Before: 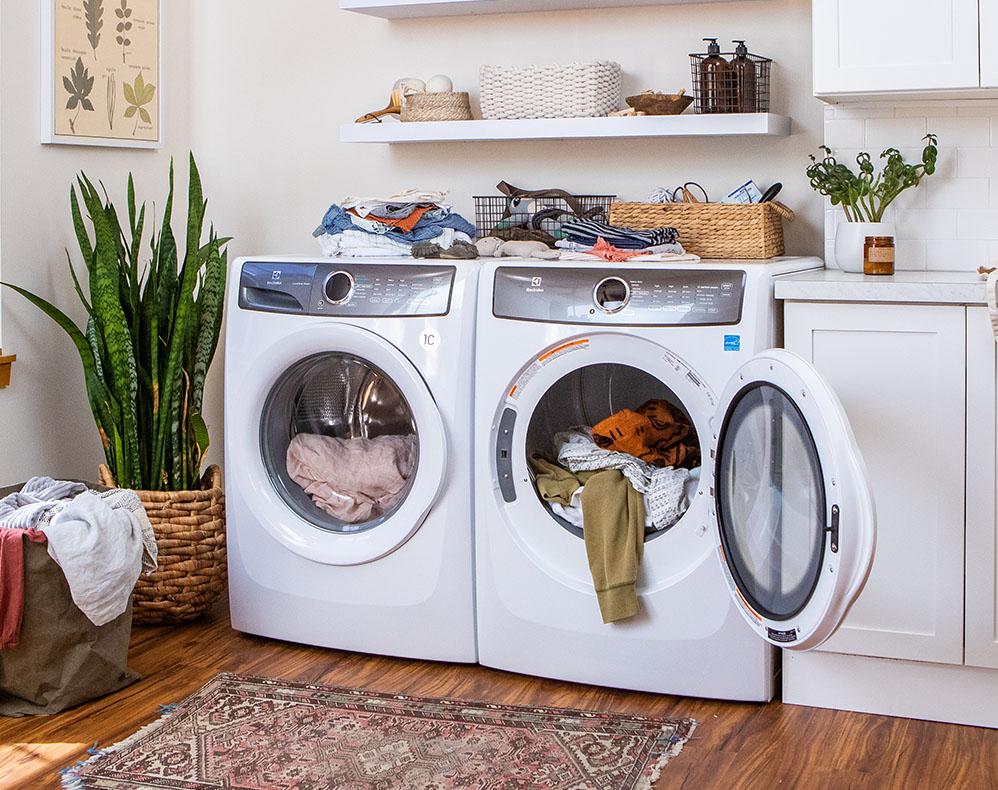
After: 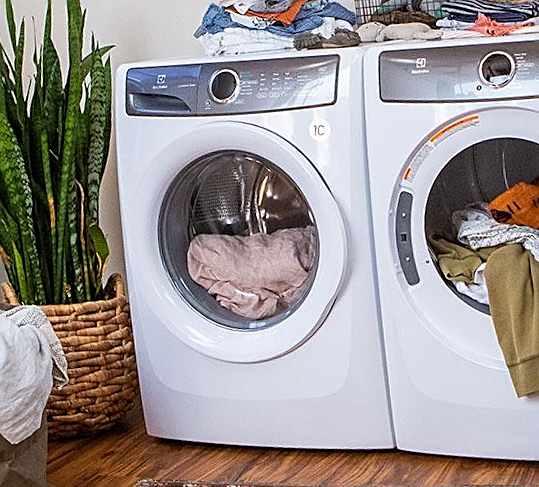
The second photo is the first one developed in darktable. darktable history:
sharpen: on, module defaults
crop: left 8.966%, top 23.852%, right 34.699%, bottom 4.703%
rotate and perspective: rotation -5°, crop left 0.05, crop right 0.952, crop top 0.11, crop bottom 0.89
